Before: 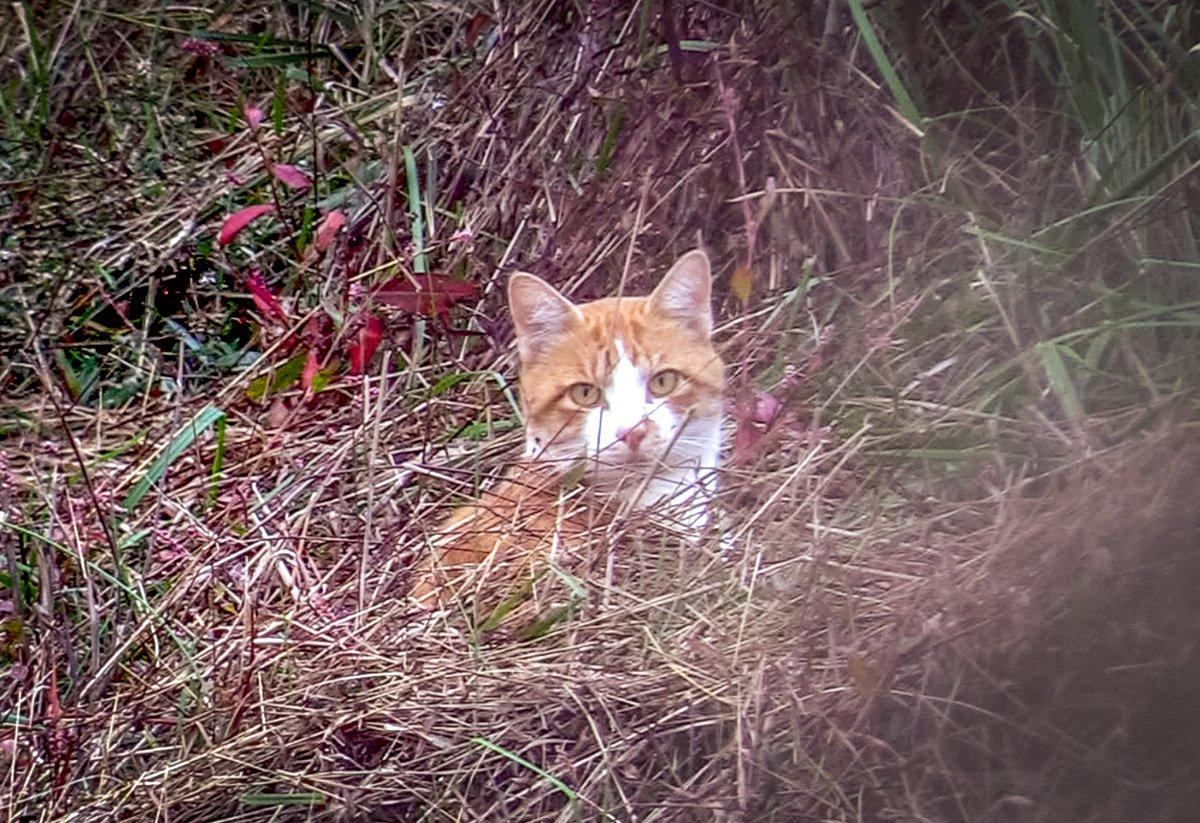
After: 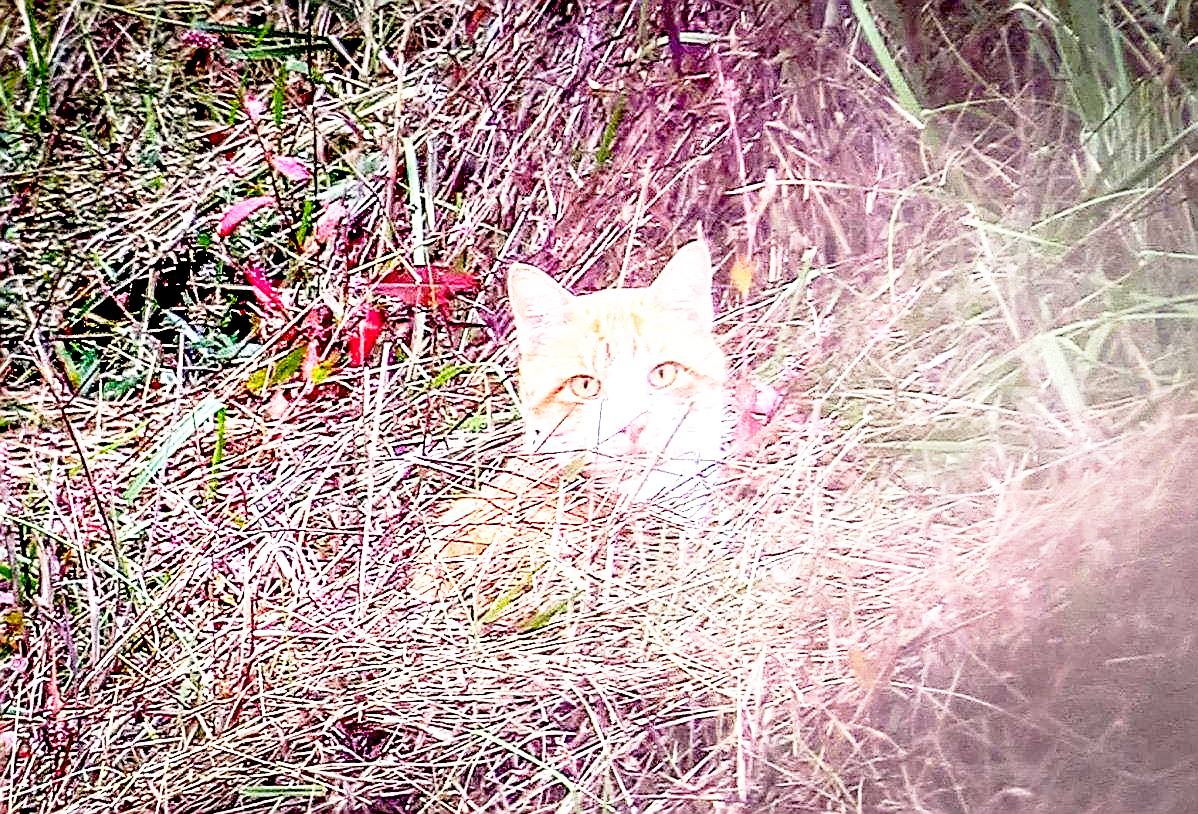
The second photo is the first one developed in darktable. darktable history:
base curve: curves: ch0 [(0, 0) (0.012, 0.01) (0.073, 0.168) (0.31, 0.711) (0.645, 0.957) (1, 1)], preserve colors none
sharpen: radius 1.377, amount 1.247, threshold 0.665
exposure: black level correction 0.008, exposure 0.982 EV, compensate highlight preservation false
crop: top 1.018%, right 0.121%
